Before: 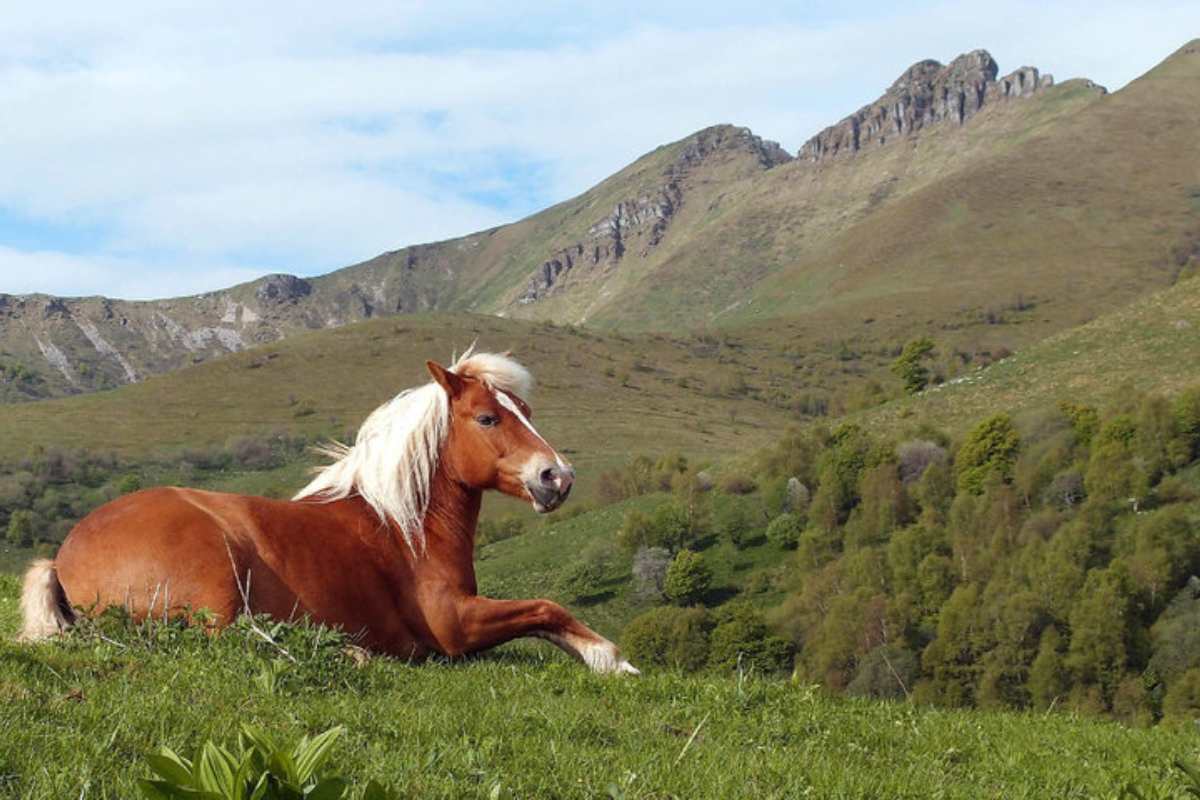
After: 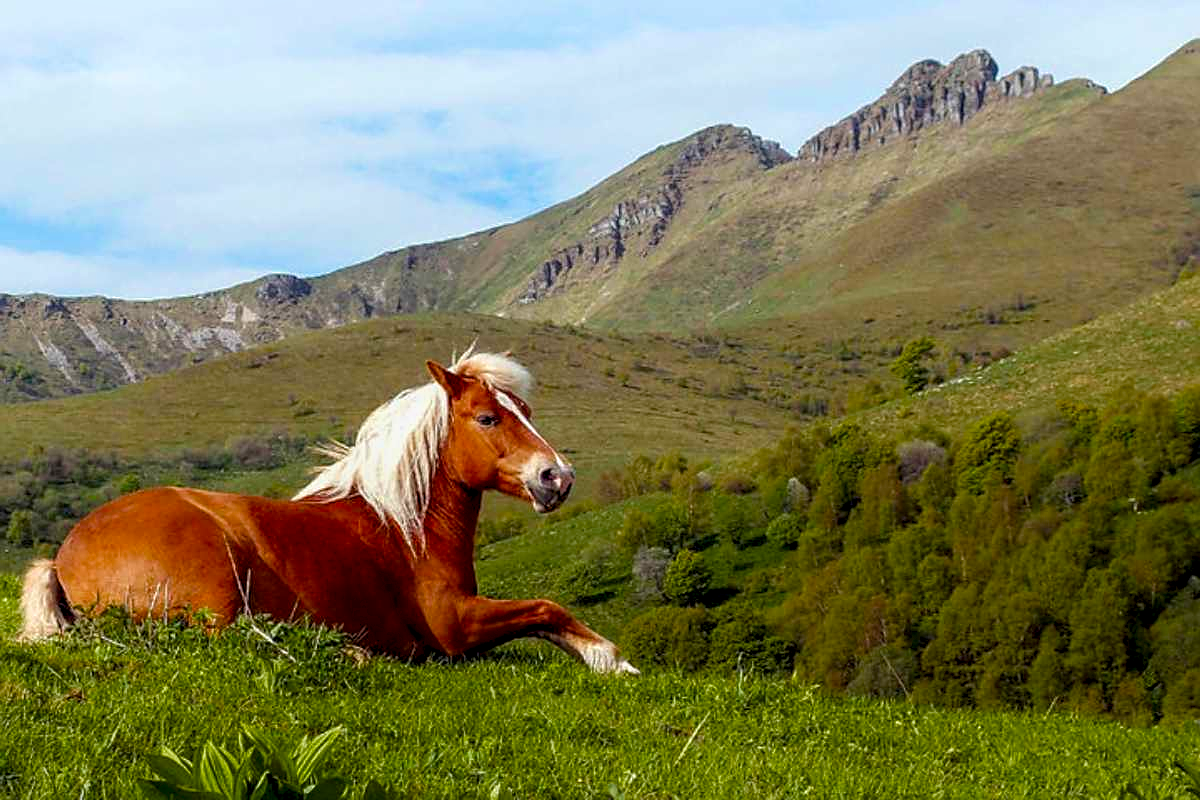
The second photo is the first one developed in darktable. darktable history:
exposure: black level correction 0.009, exposure -0.159 EV, compensate highlight preservation false
local contrast: detail 130%
sharpen: on, module defaults
velvia: strength 32%, mid-tones bias 0.2
shadows and highlights: shadows -70, highlights 35, soften with gaussian
